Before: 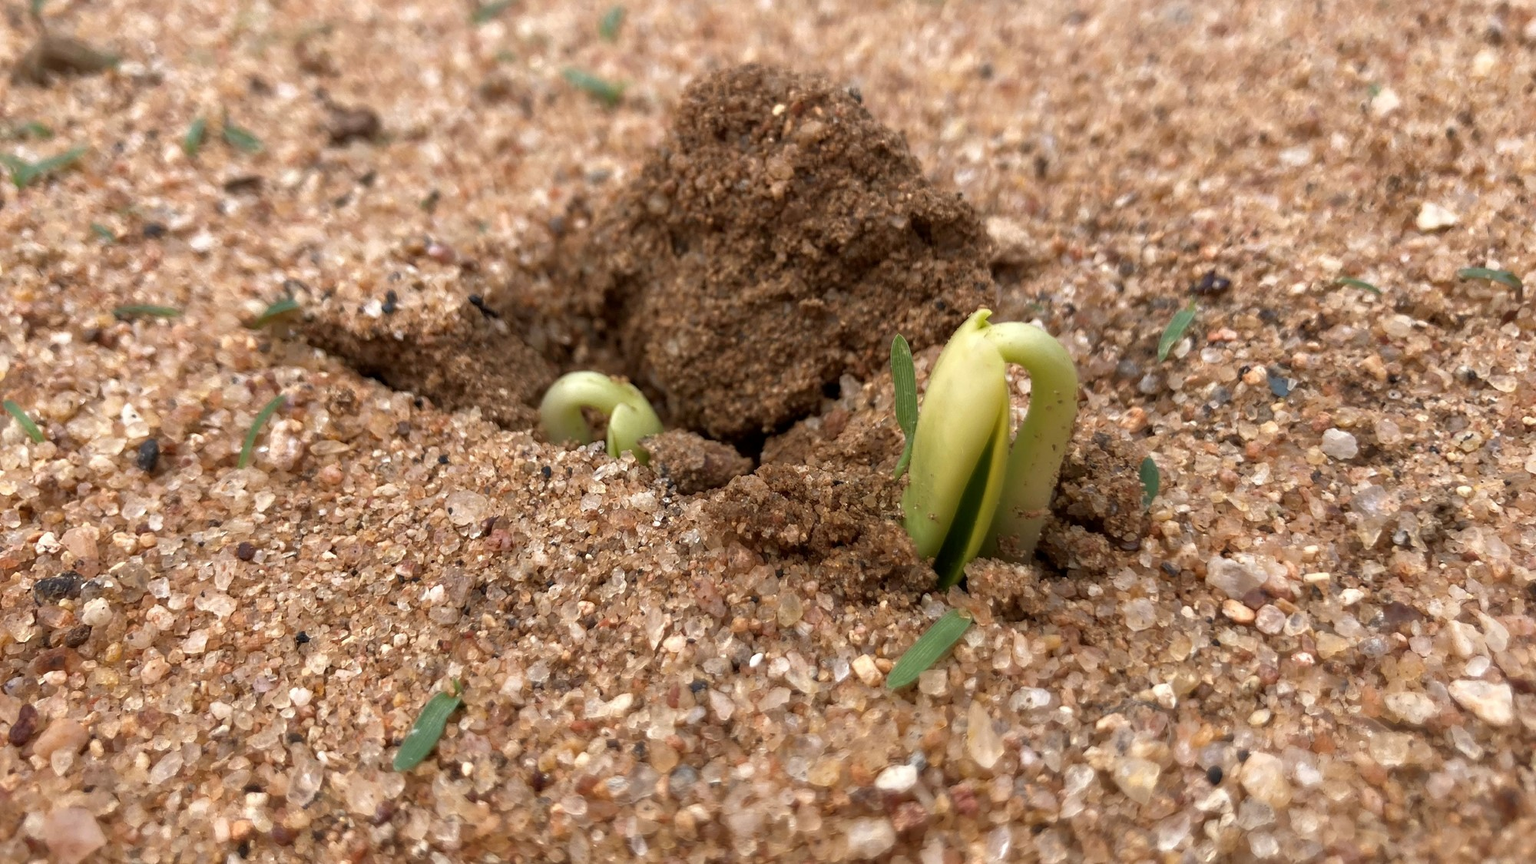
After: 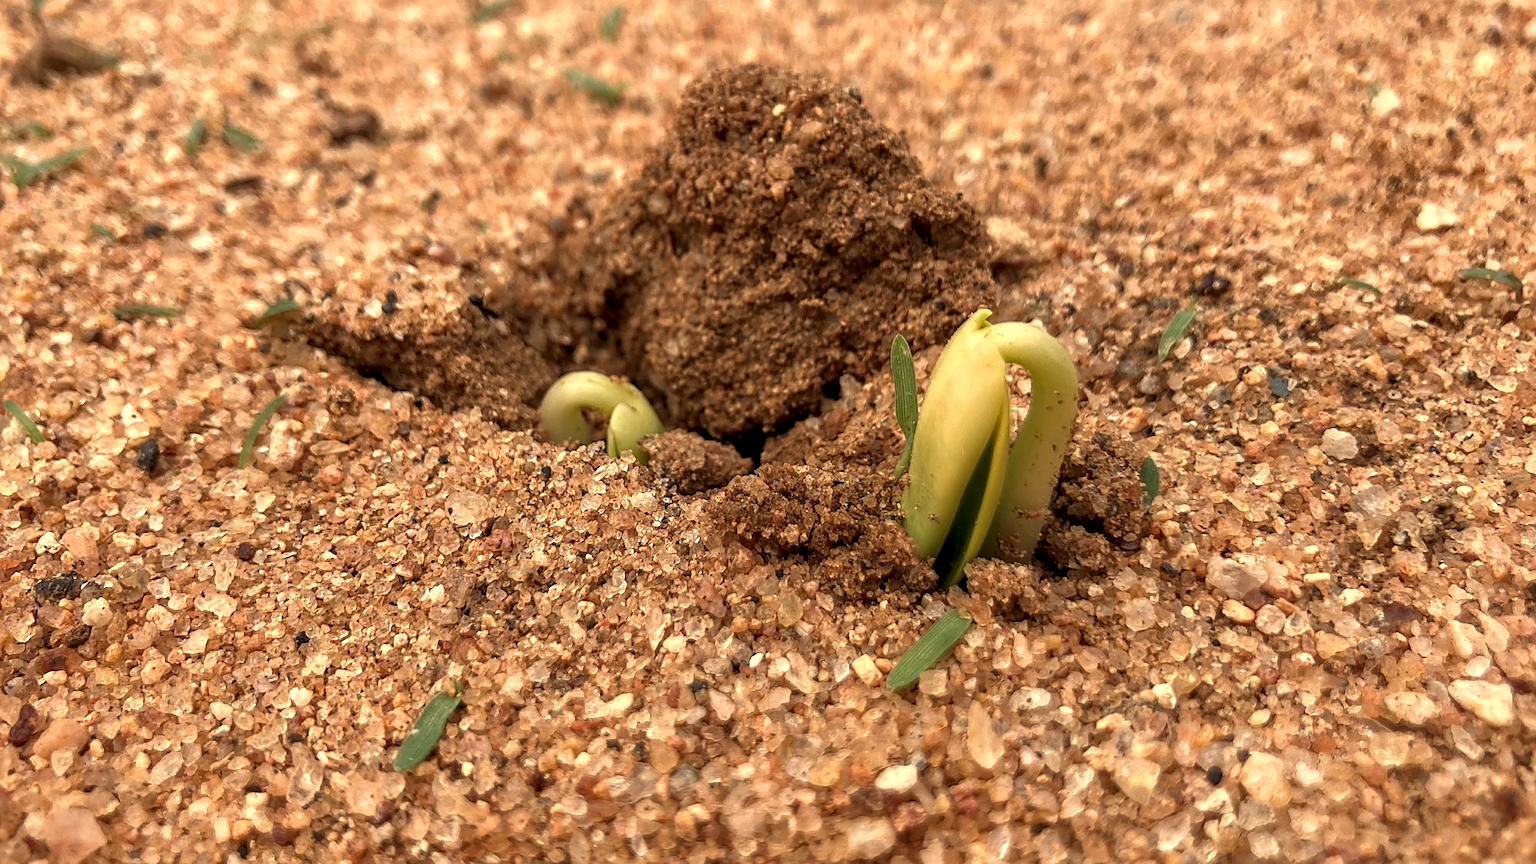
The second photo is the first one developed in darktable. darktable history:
local contrast: on, module defaults
sharpen: on, module defaults
white balance: red 1.123, blue 0.83
